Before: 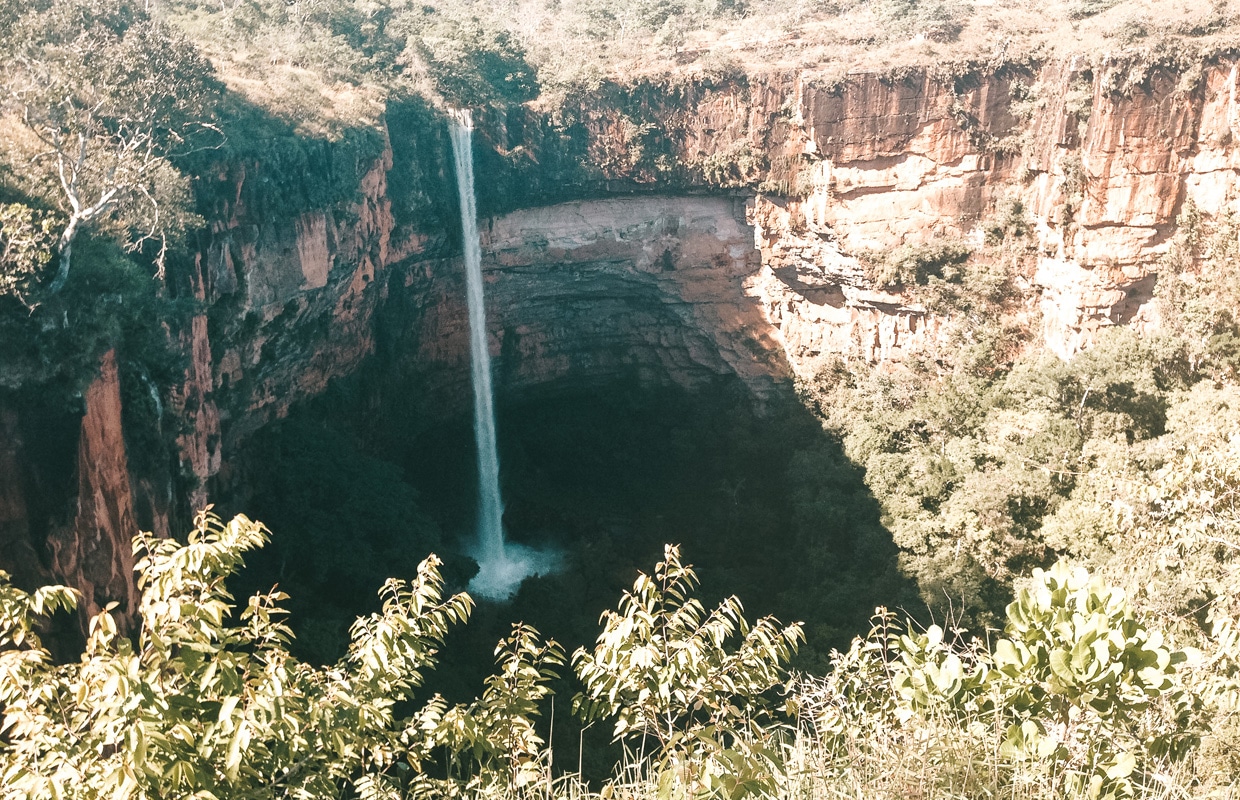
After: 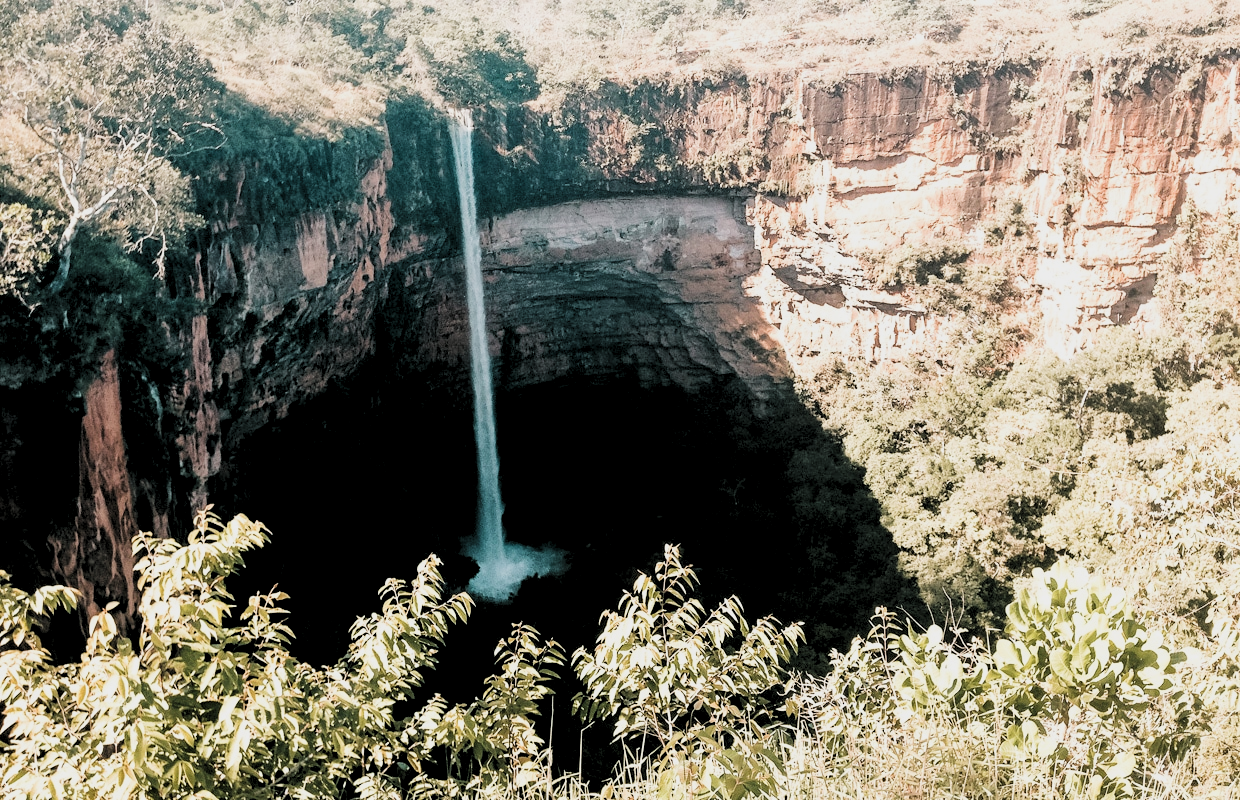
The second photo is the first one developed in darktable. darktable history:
levels: levels [0.073, 0.497, 0.972]
filmic rgb: black relative exposure -5 EV, hardness 2.88, contrast 1.3, highlights saturation mix -30%
